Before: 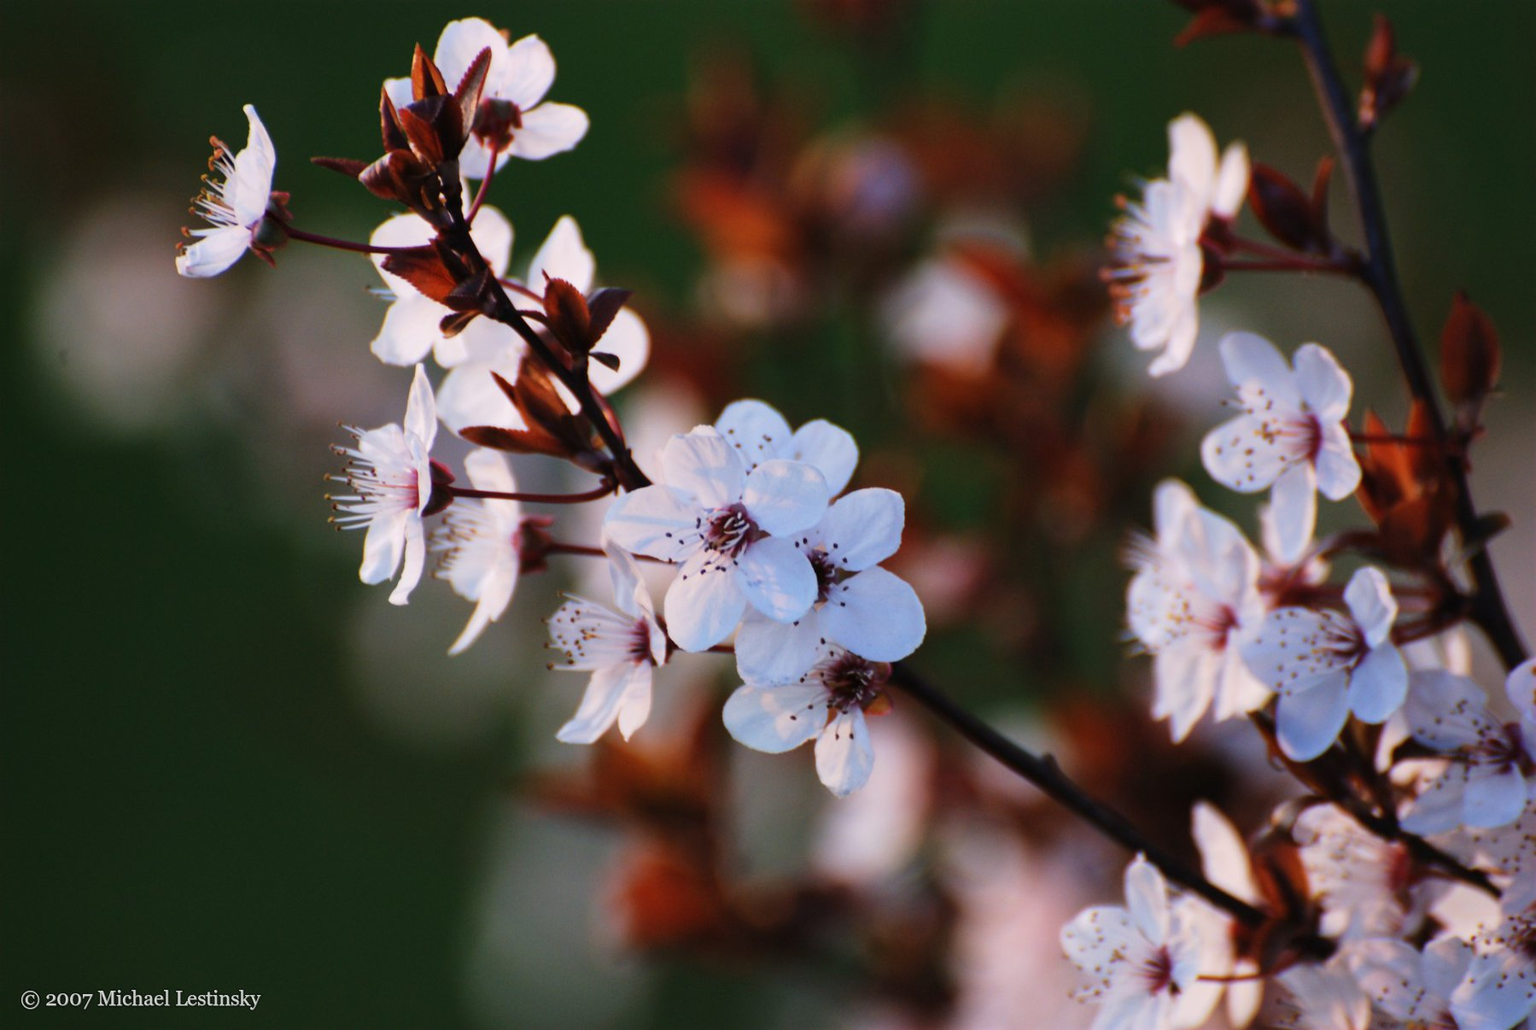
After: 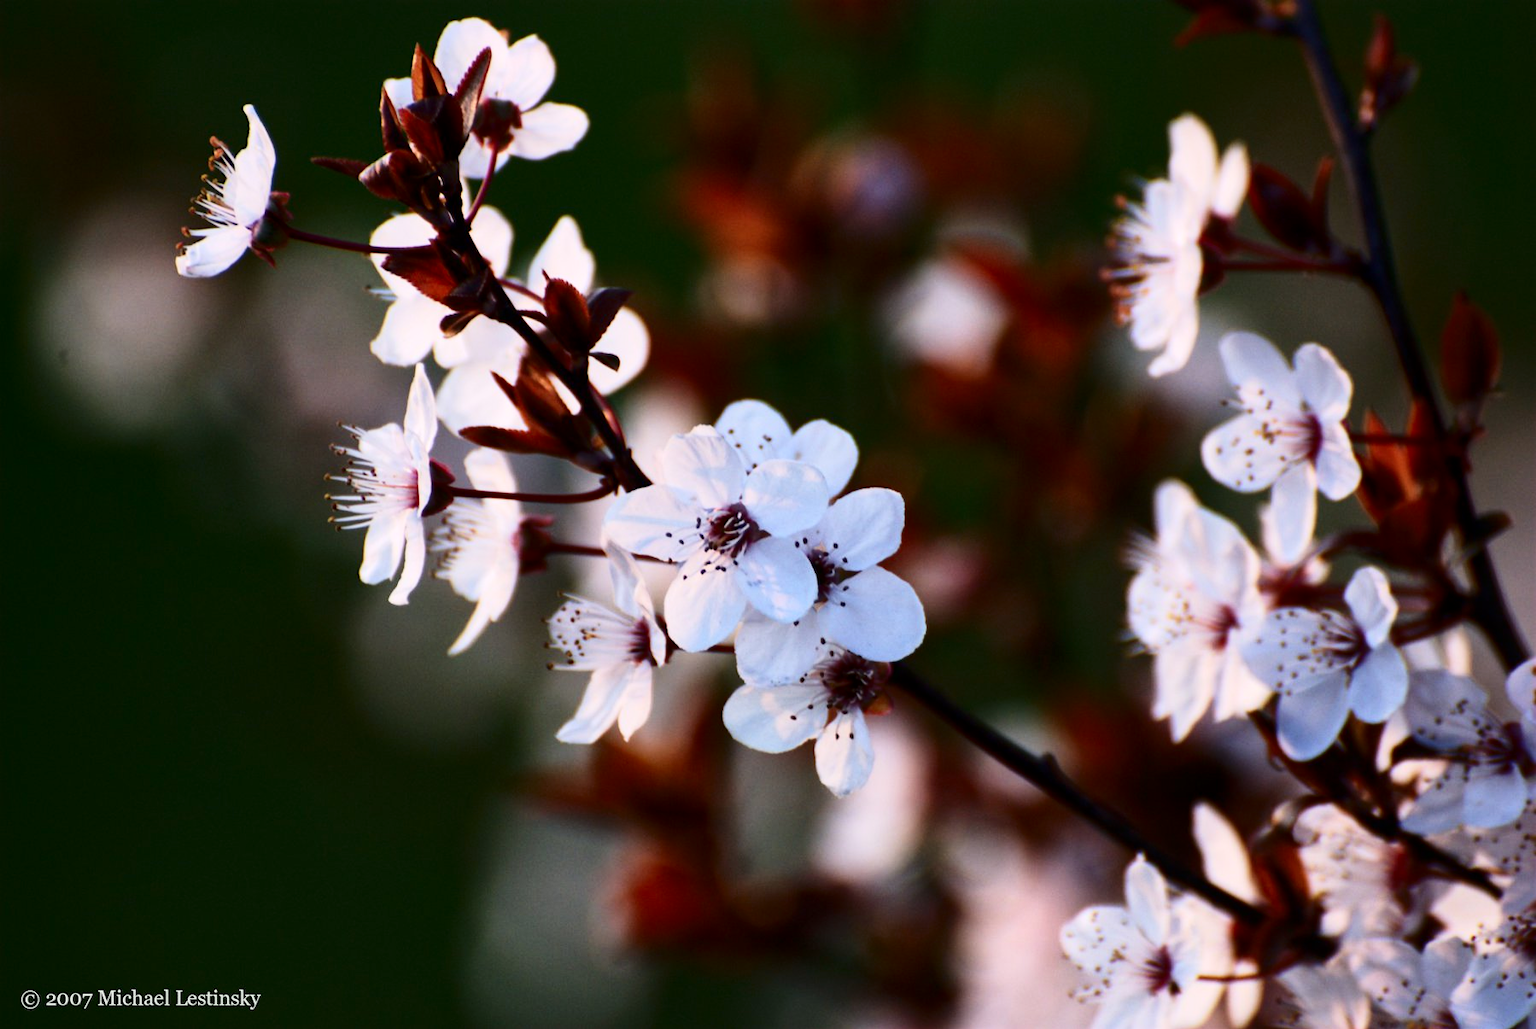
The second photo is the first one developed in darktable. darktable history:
contrast brightness saturation: contrast 0.28
local contrast: mode bilateral grid, contrast 20, coarseness 50, detail 120%, midtone range 0.2
